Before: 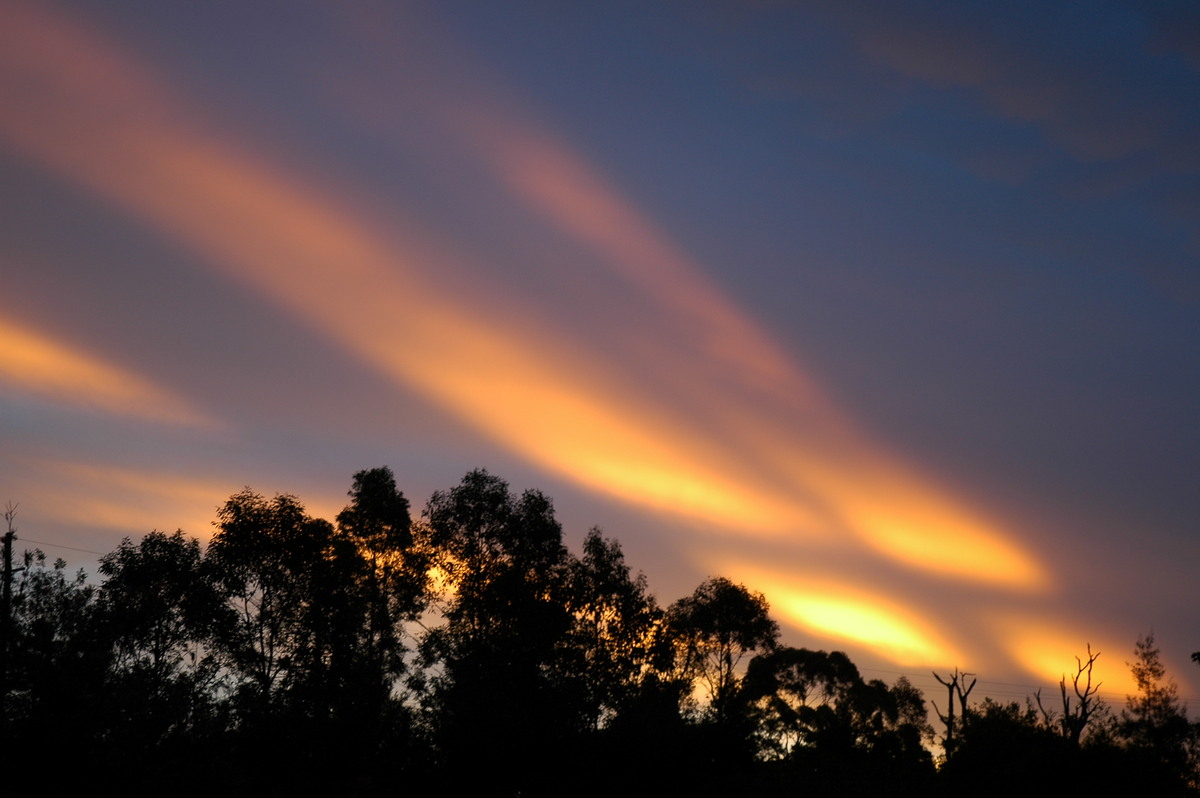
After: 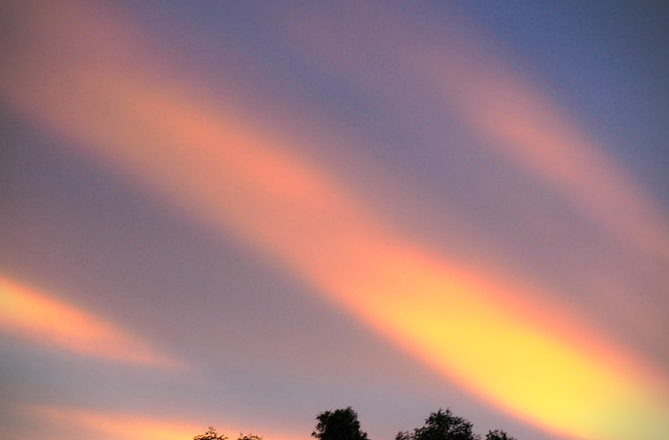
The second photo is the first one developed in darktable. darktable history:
crop and rotate: left 3.07%, top 7.636%, right 41.175%, bottom 37.184%
vignetting: dithering 8-bit output, unbound false
tone curve: curves: ch0 [(0, 0) (0.105, 0.068) (0.195, 0.162) (0.283, 0.283) (0.384, 0.404) (0.485, 0.531) (0.638, 0.681) (0.795, 0.879) (1, 0.977)]; ch1 [(0, 0) (0.161, 0.092) (0.35, 0.33) (0.379, 0.401) (0.456, 0.469) (0.504, 0.5) (0.512, 0.514) (0.58, 0.597) (0.635, 0.646) (1, 1)]; ch2 [(0, 0) (0.371, 0.362) (0.437, 0.437) (0.5, 0.5) (0.53, 0.523) (0.56, 0.58) (0.622, 0.606) (1, 1)], preserve colors none
contrast brightness saturation: contrast 0.201, brightness 0.16, saturation 0.225
